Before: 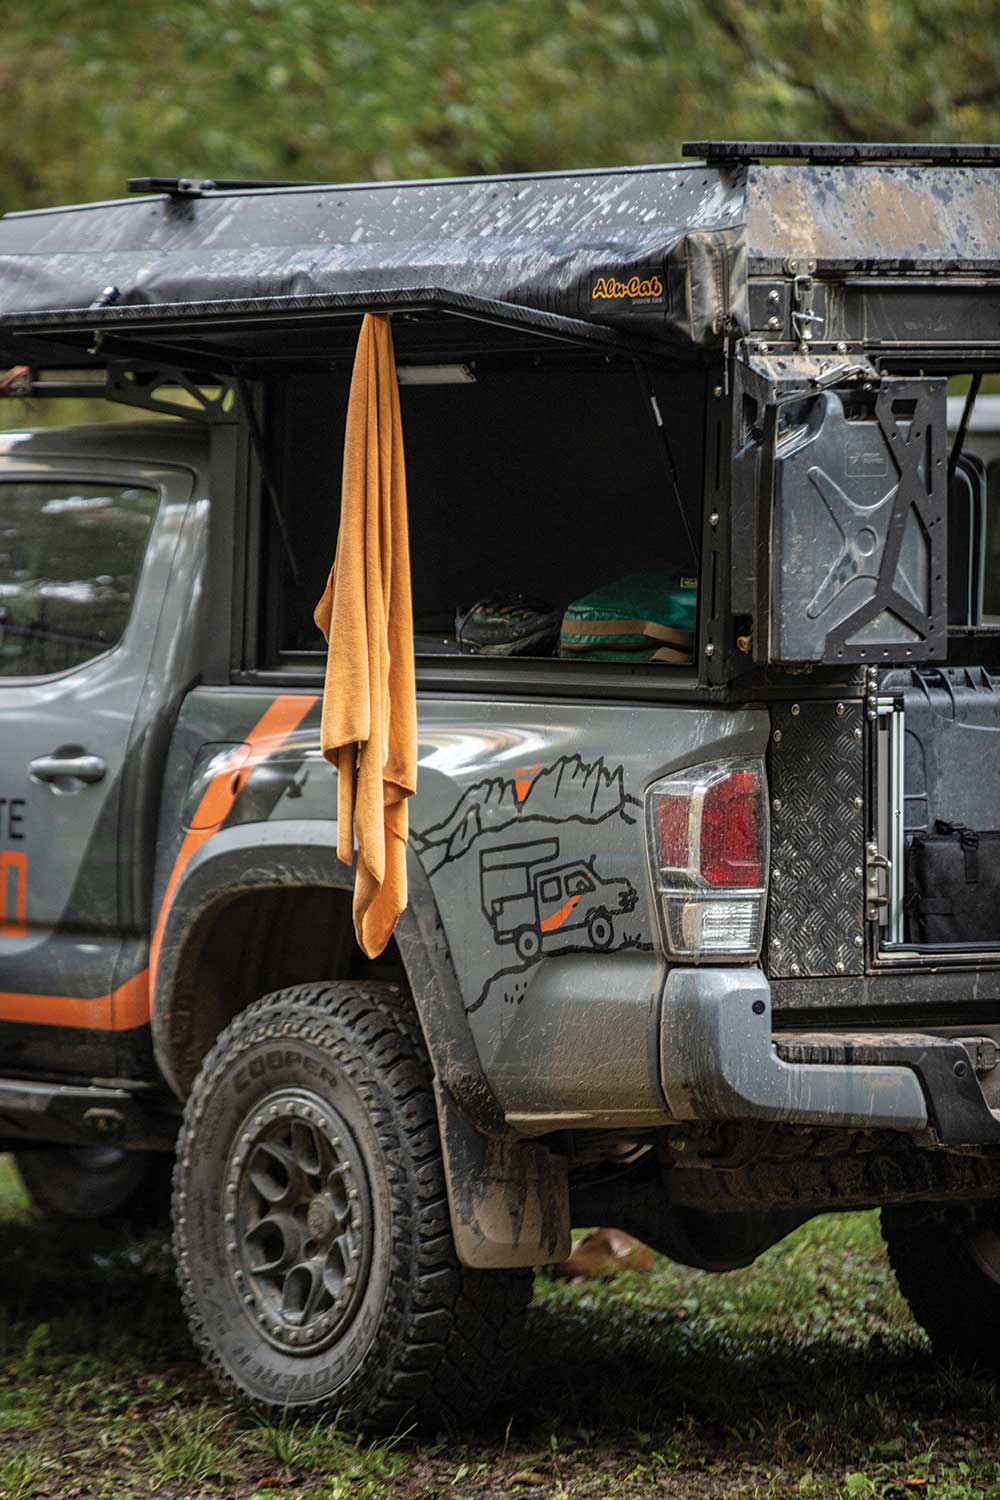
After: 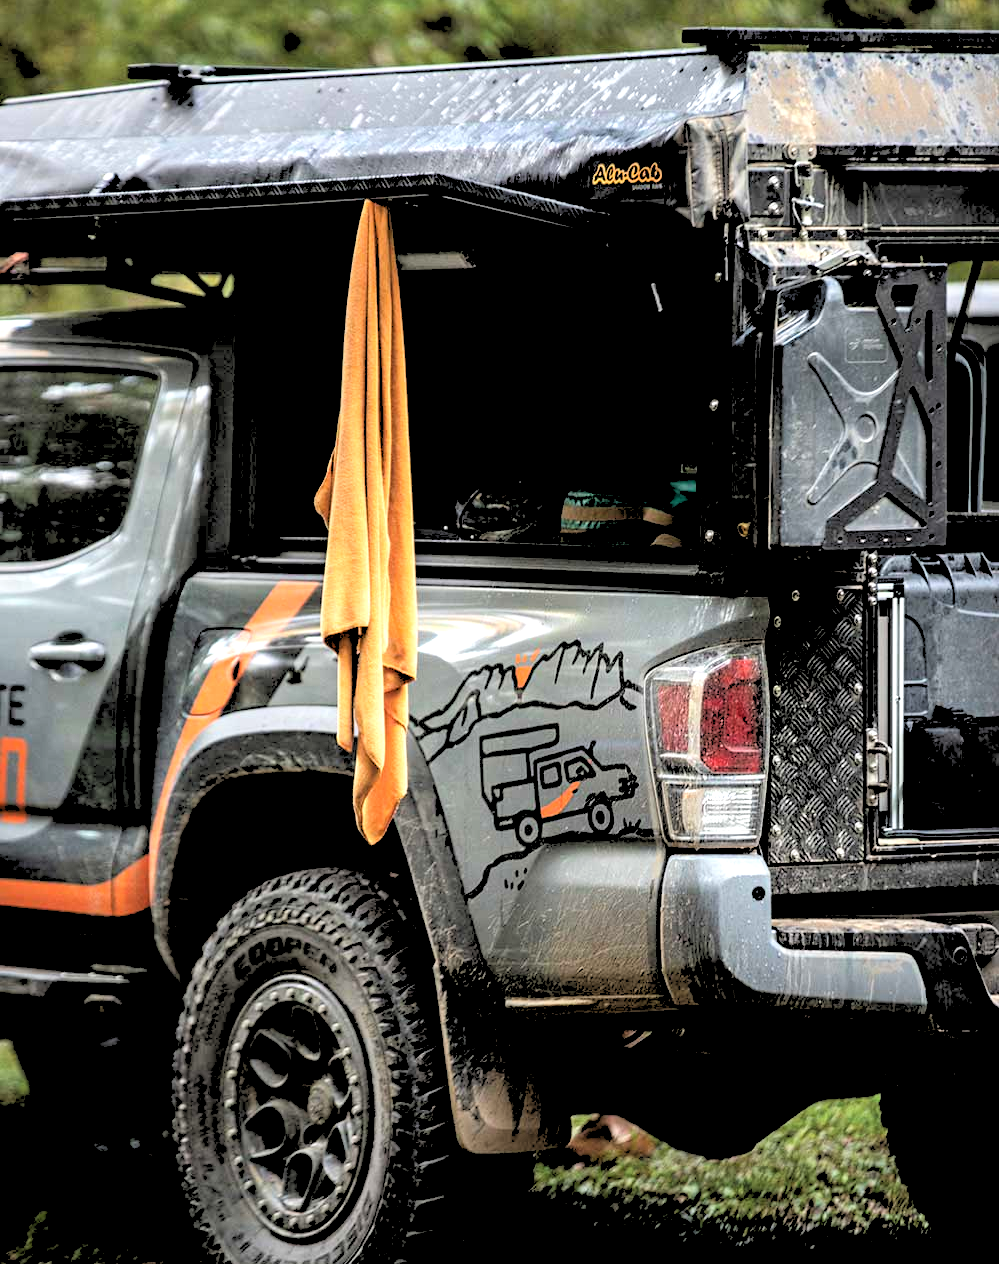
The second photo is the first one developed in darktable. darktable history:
tone equalizer: -8 EV -0.75 EV, -7 EV -0.7 EV, -6 EV -0.6 EV, -5 EV -0.4 EV, -3 EV 0.4 EV, -2 EV 0.6 EV, -1 EV 0.7 EV, +0 EV 0.75 EV, edges refinement/feathering 500, mask exposure compensation -1.57 EV, preserve details no
rgb levels: levels [[0.027, 0.429, 0.996], [0, 0.5, 1], [0, 0.5, 1]]
crop: top 7.625%, bottom 8.027%
